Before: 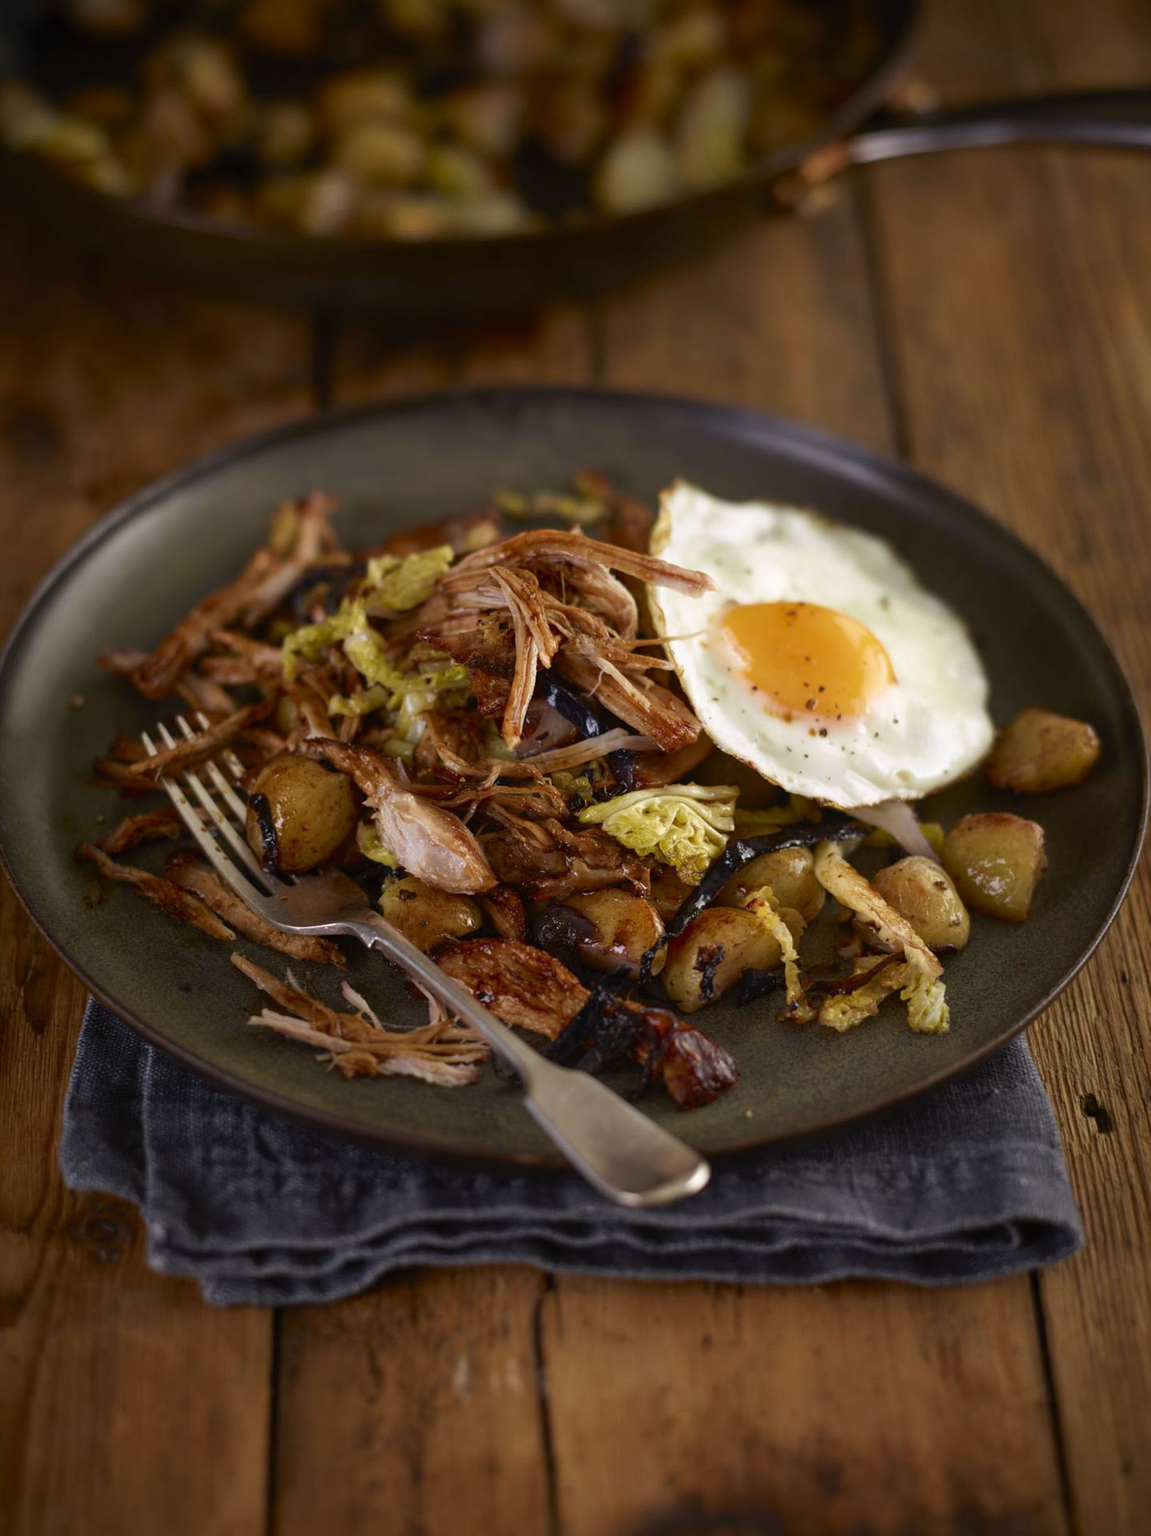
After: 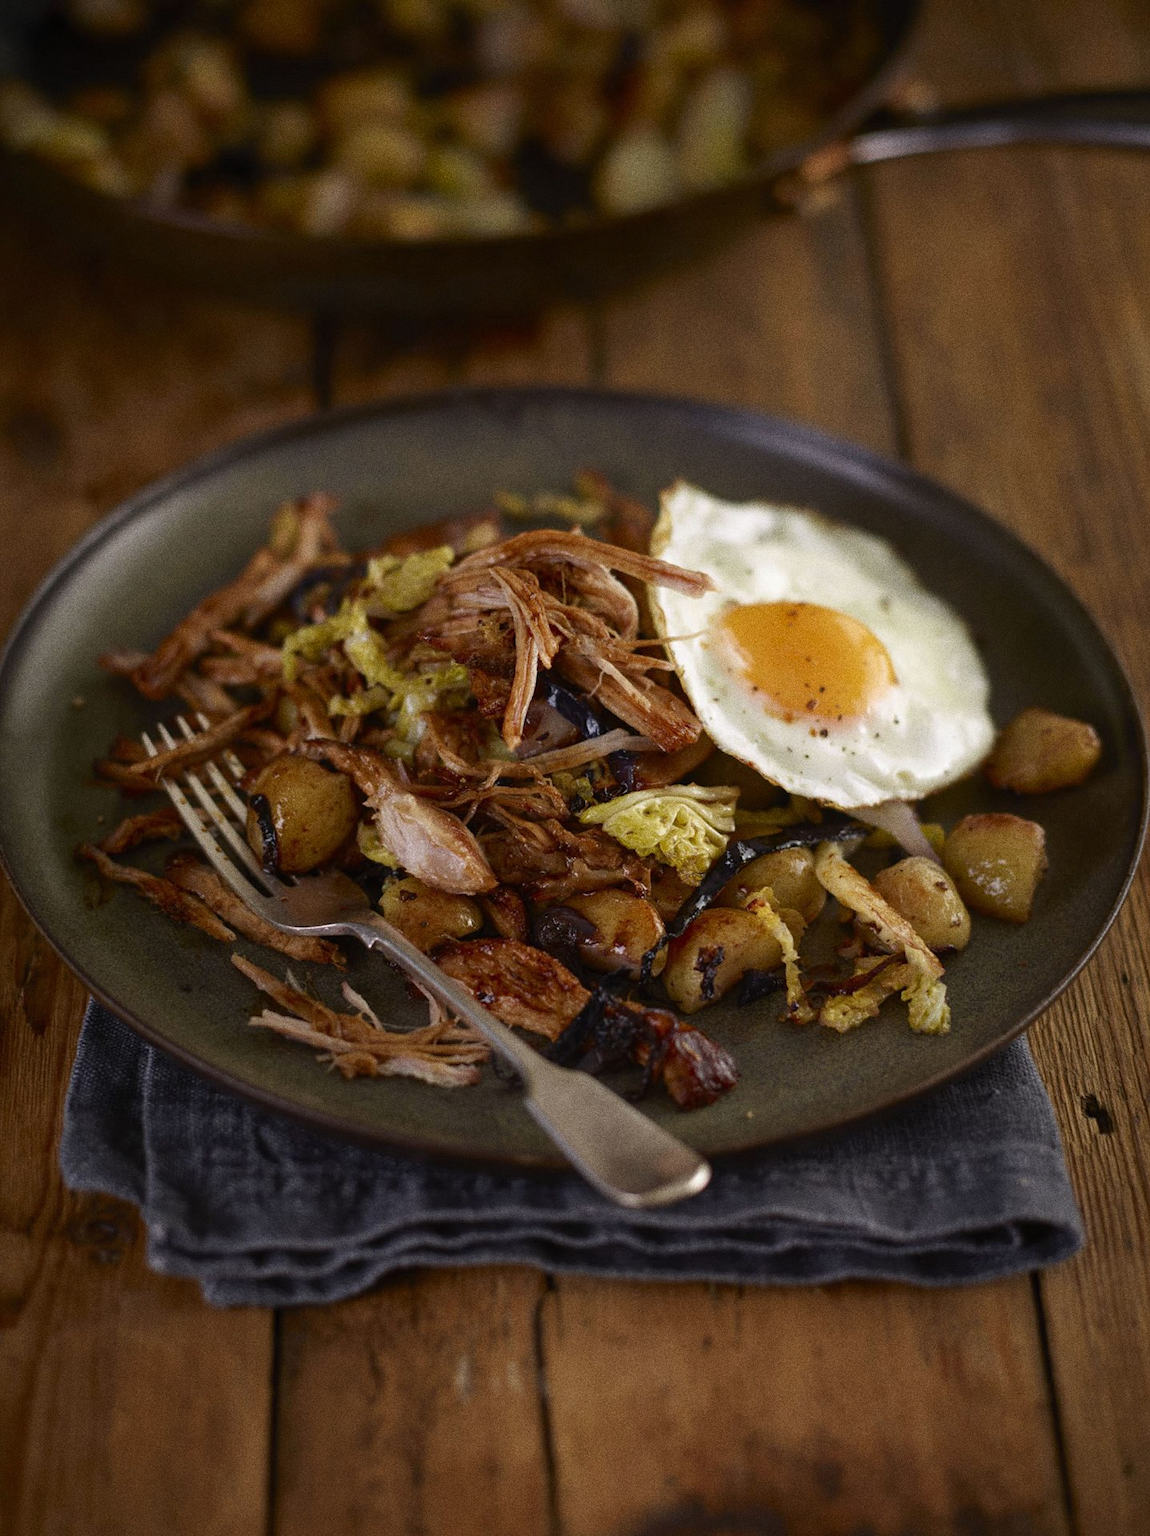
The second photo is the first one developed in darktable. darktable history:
grain: coarseness 0.09 ISO, strength 40%
base curve: curves: ch0 [(0, 0) (0.74, 0.67) (1, 1)]
